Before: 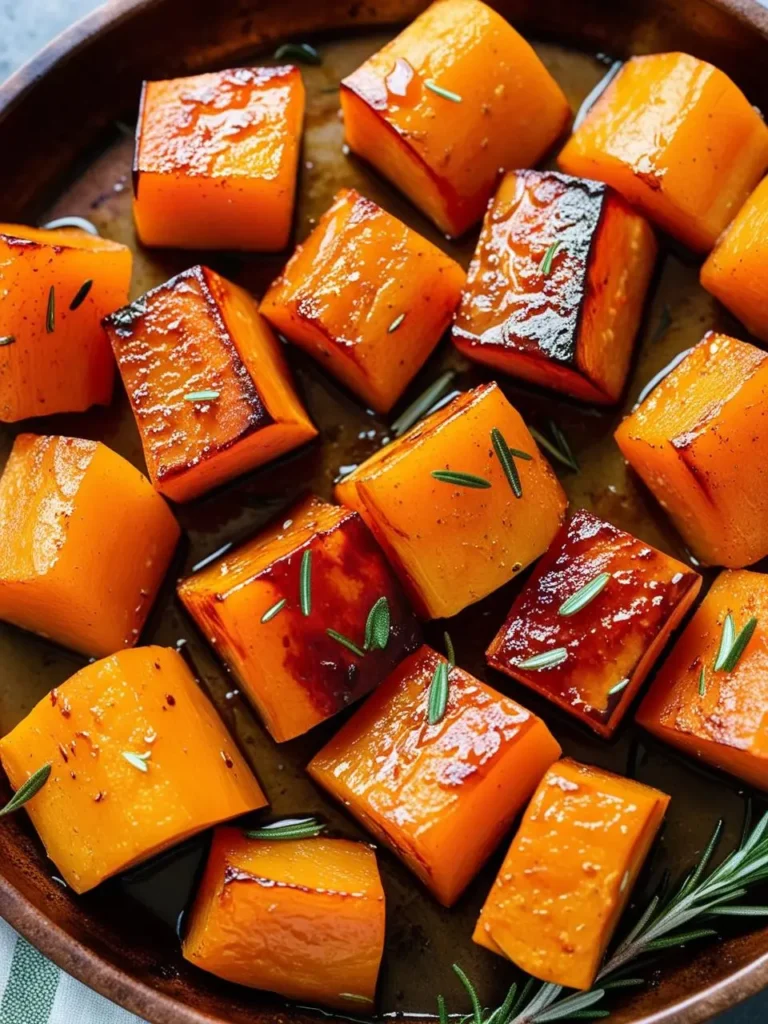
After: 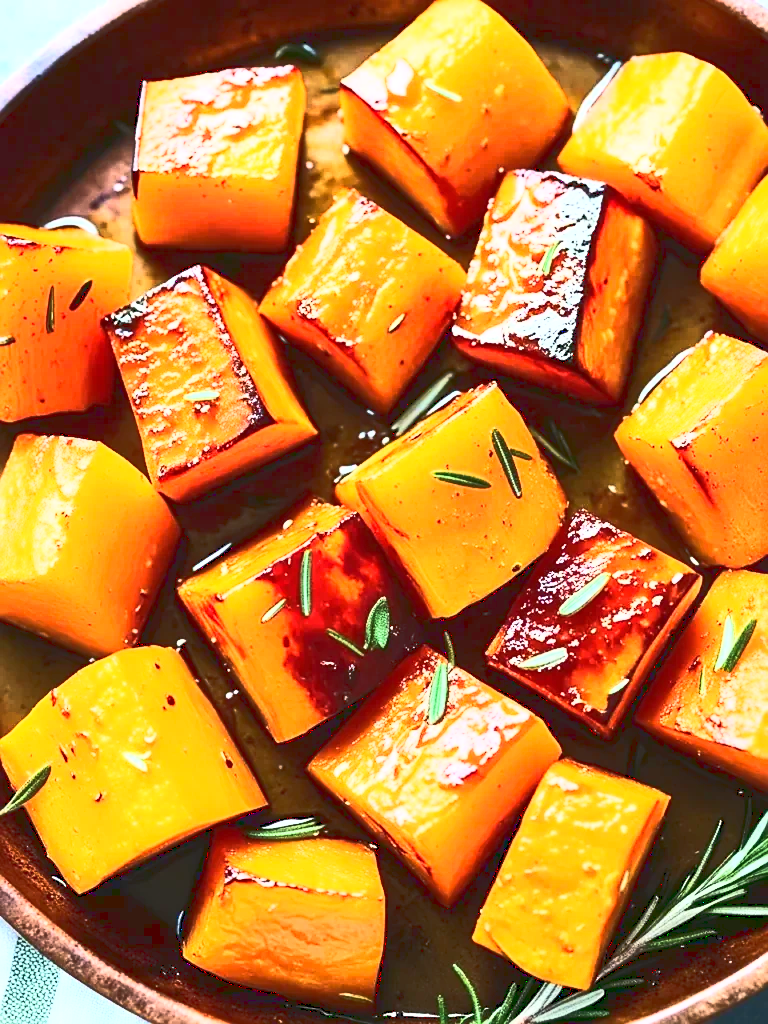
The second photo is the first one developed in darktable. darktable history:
base curve: curves: ch0 [(0, 0.015) (0.085, 0.116) (0.134, 0.298) (0.19, 0.545) (0.296, 0.764) (0.599, 0.982) (1, 1)]
sharpen: radius 1.902, amount 0.404, threshold 1.298
exposure: exposure 0.455 EV, compensate highlight preservation false
